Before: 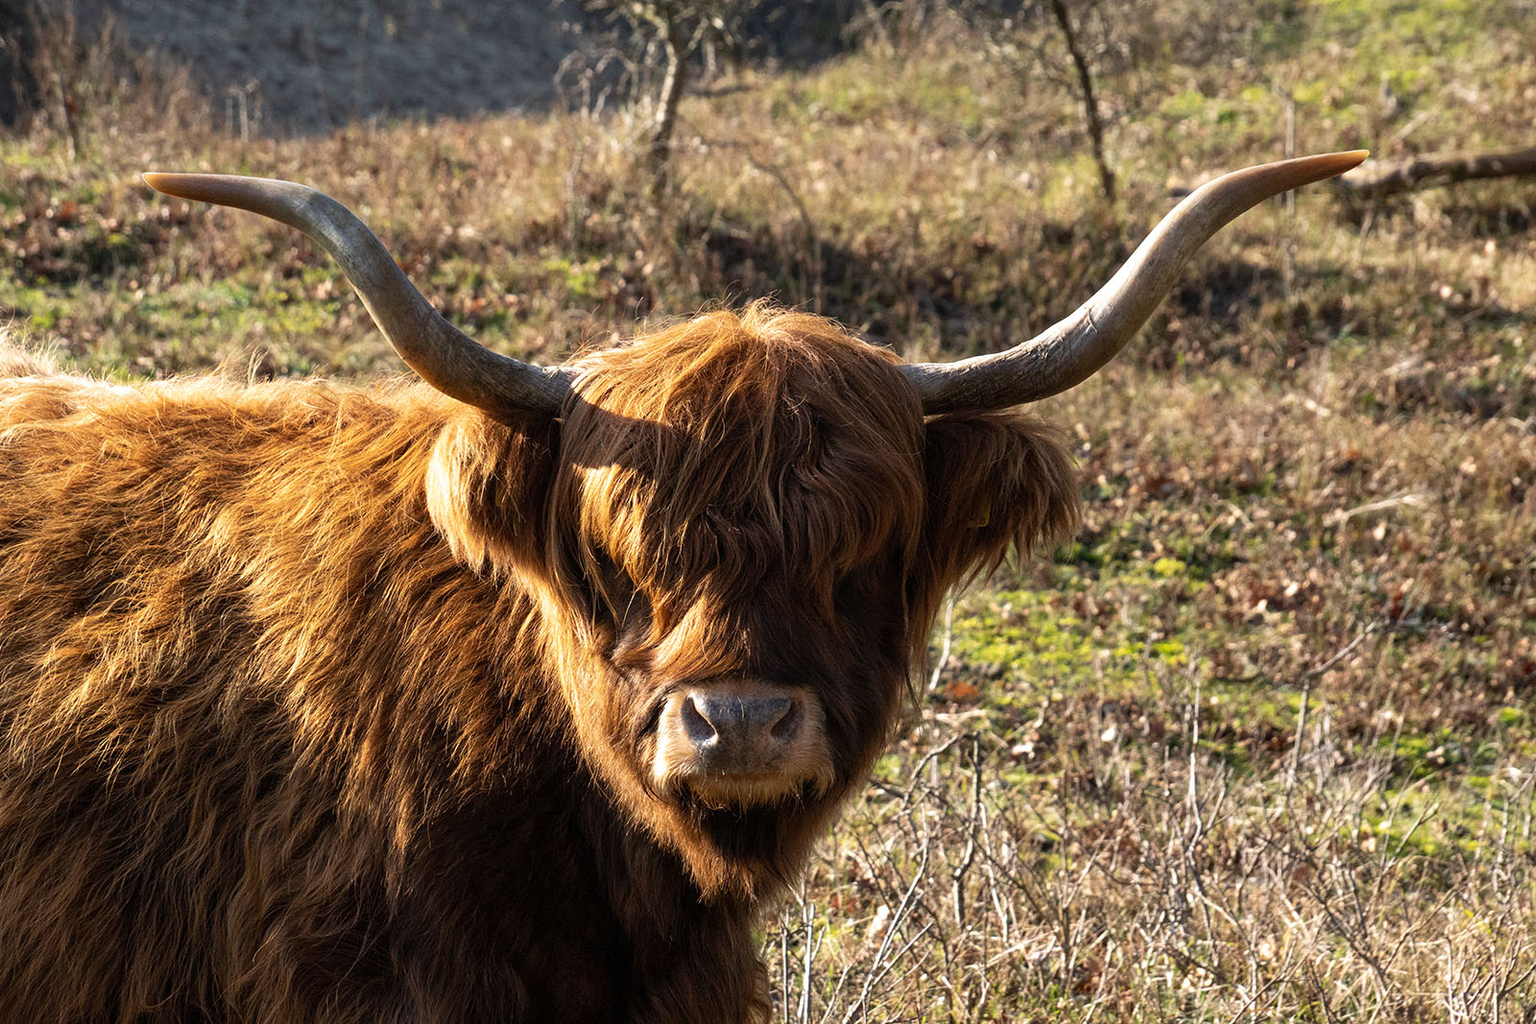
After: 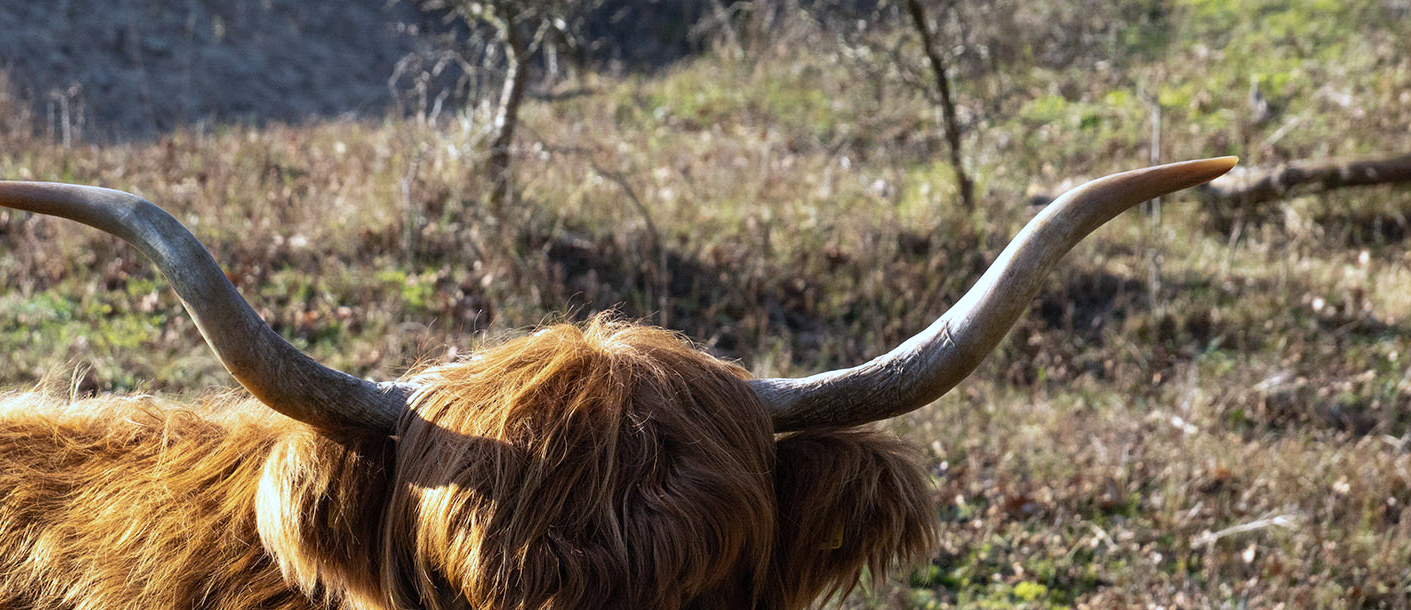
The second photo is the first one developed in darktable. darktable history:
white balance: red 0.926, green 1.003, blue 1.133
tone equalizer: on, module defaults
crop and rotate: left 11.812%, bottom 42.776%
